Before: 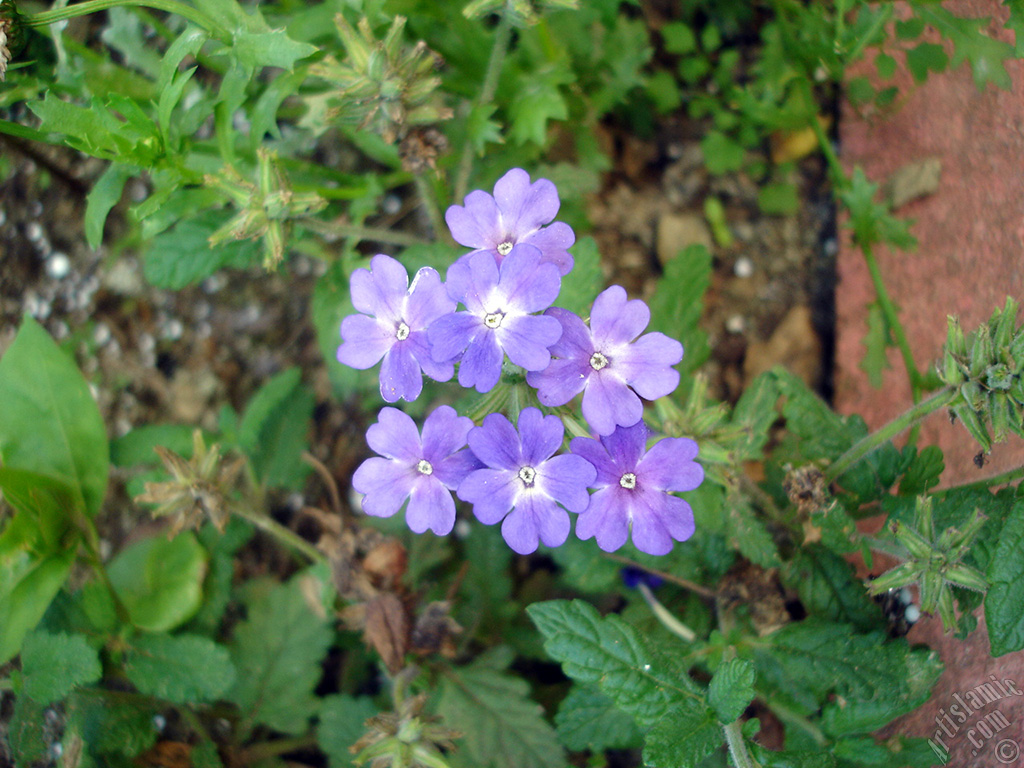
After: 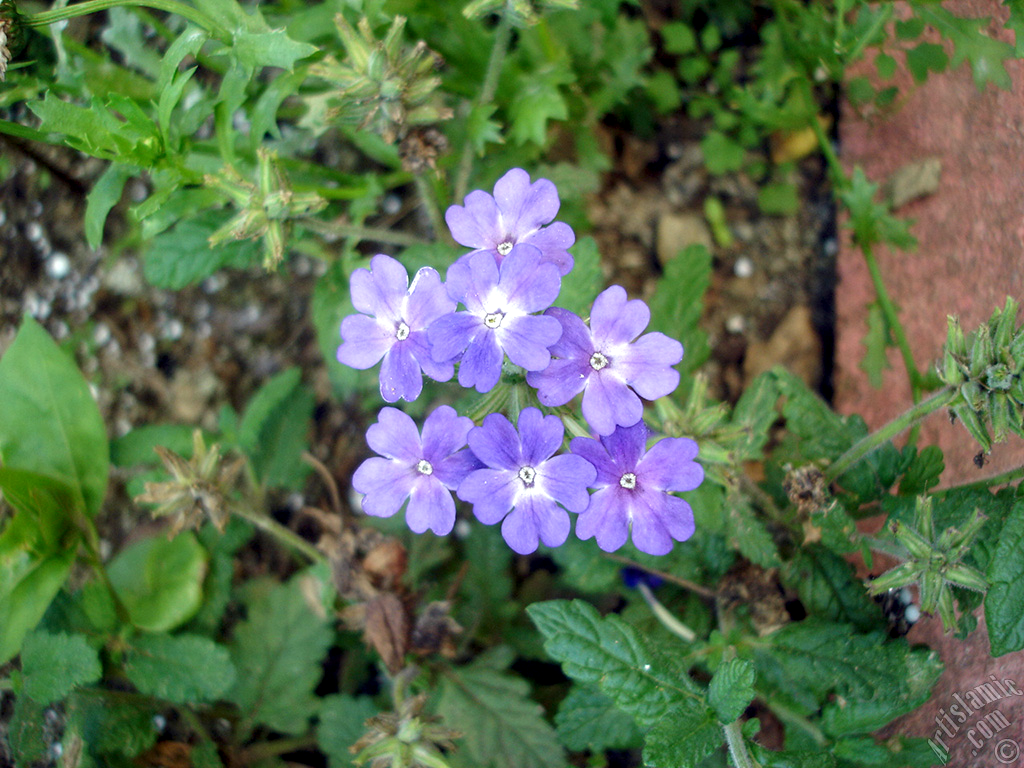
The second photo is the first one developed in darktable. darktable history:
white balance: red 0.976, blue 1.04
local contrast: on, module defaults
